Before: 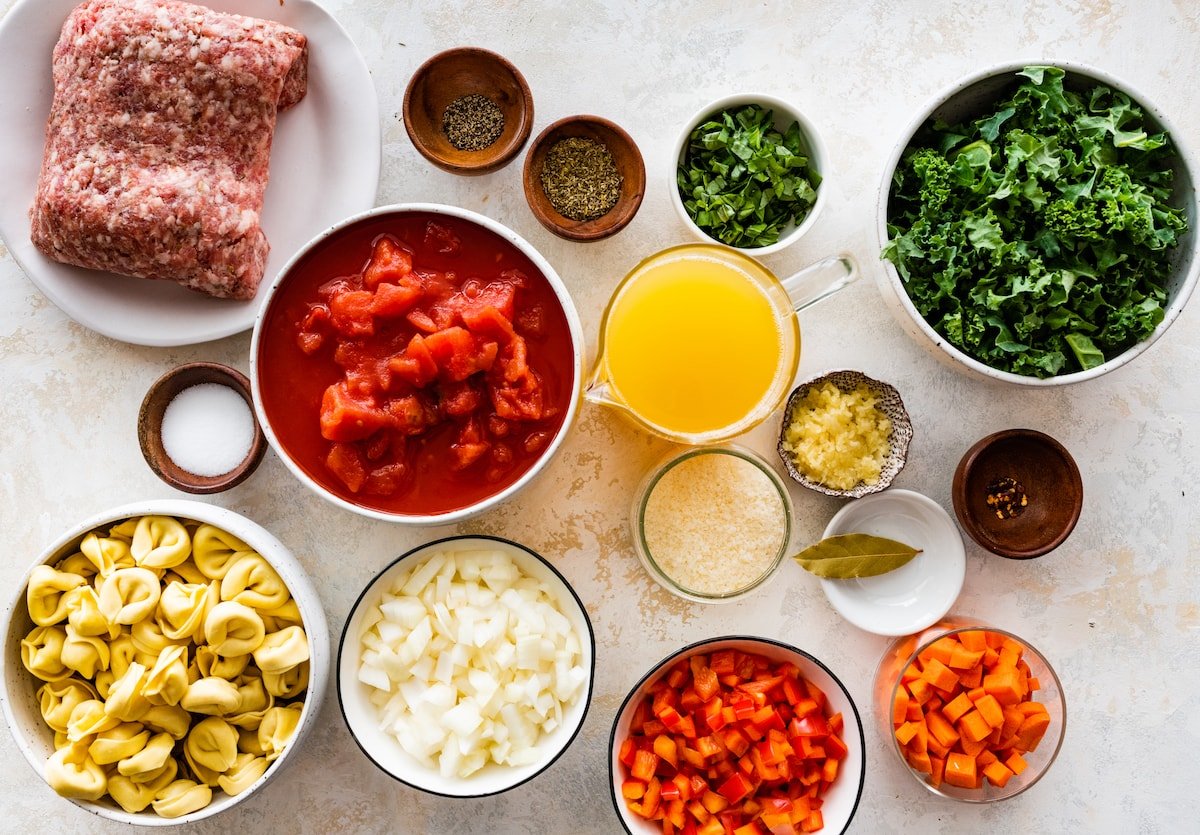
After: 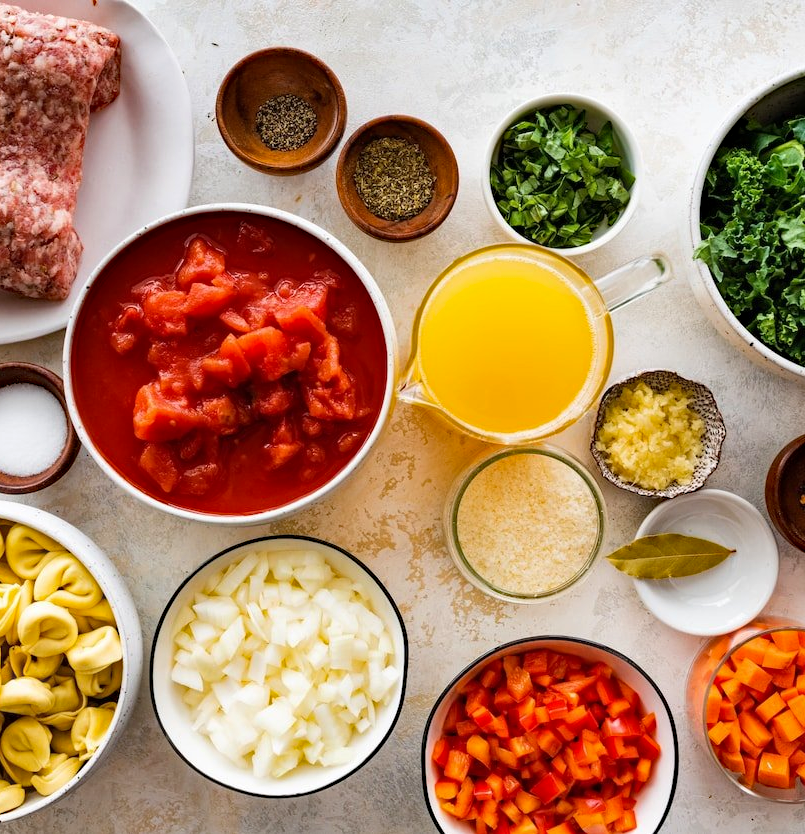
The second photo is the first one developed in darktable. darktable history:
crop and rotate: left 15.66%, right 17.22%
haze removal: strength 0.288, distance 0.249, adaptive false
